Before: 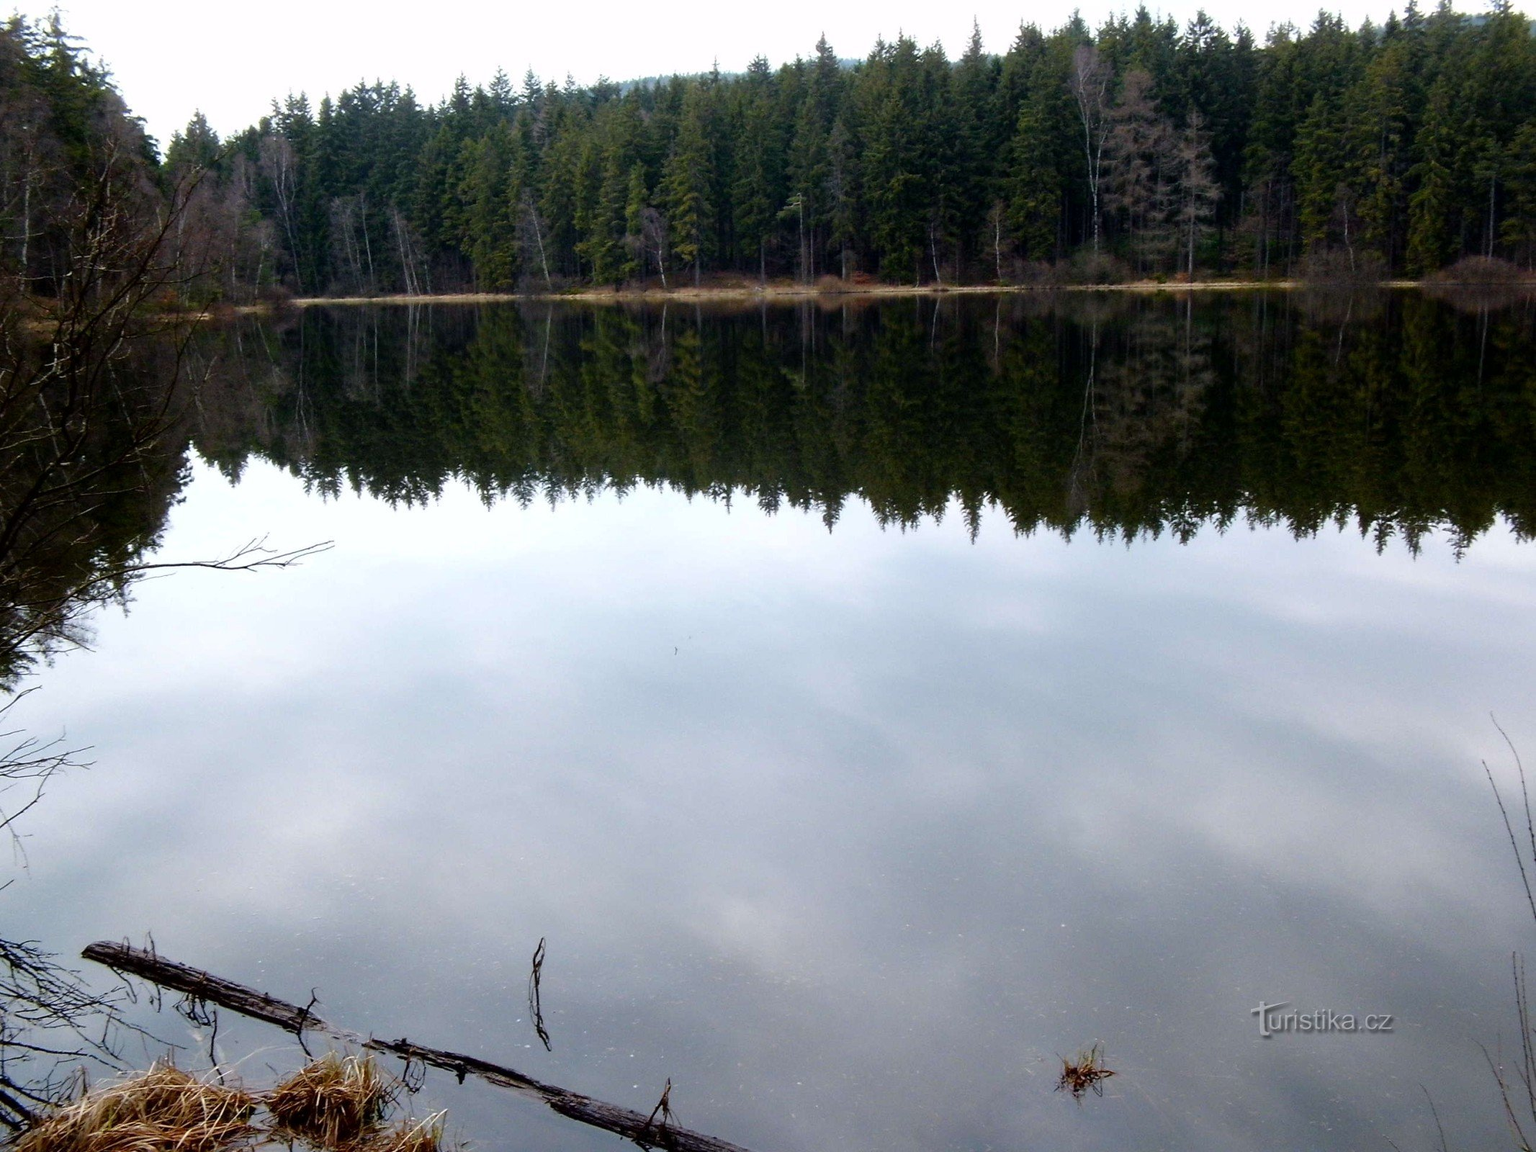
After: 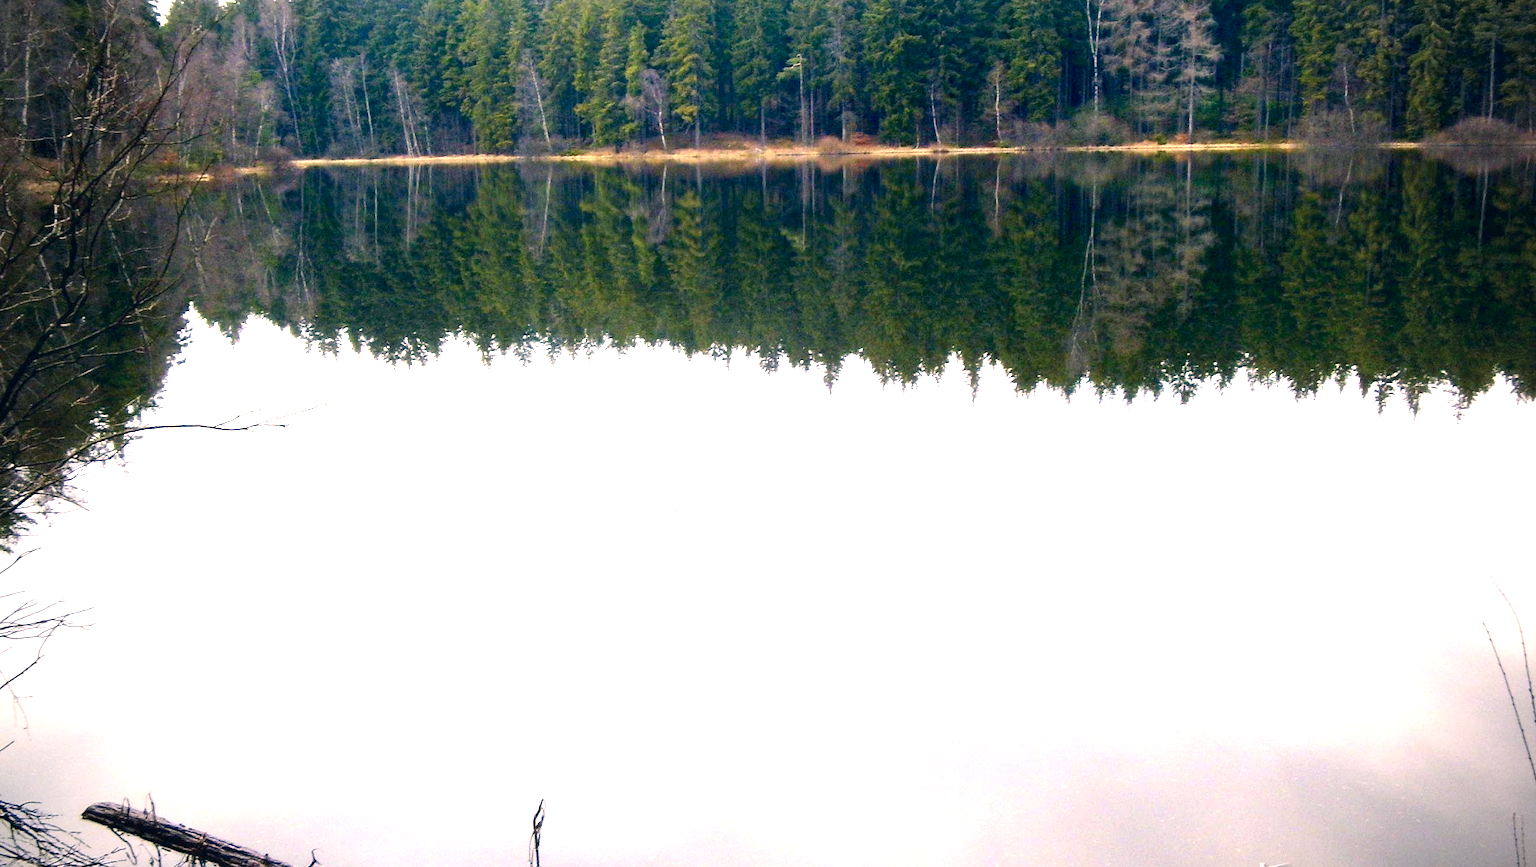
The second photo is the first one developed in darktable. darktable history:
exposure: exposure 1.995 EV, compensate highlight preservation false
vignetting: brightness -0.73, saturation -0.483, width/height ratio 1.102
crop and rotate: top 12.118%, bottom 12.515%
color balance rgb: highlights gain › chroma 0.107%, highlights gain › hue 330.54°, linear chroma grading › global chroma 0.813%, perceptual saturation grading › global saturation -0.052%, contrast -10.459%
color correction: highlights a* 10.32, highlights b* 14.04, shadows a* -9.92, shadows b* -14.93
